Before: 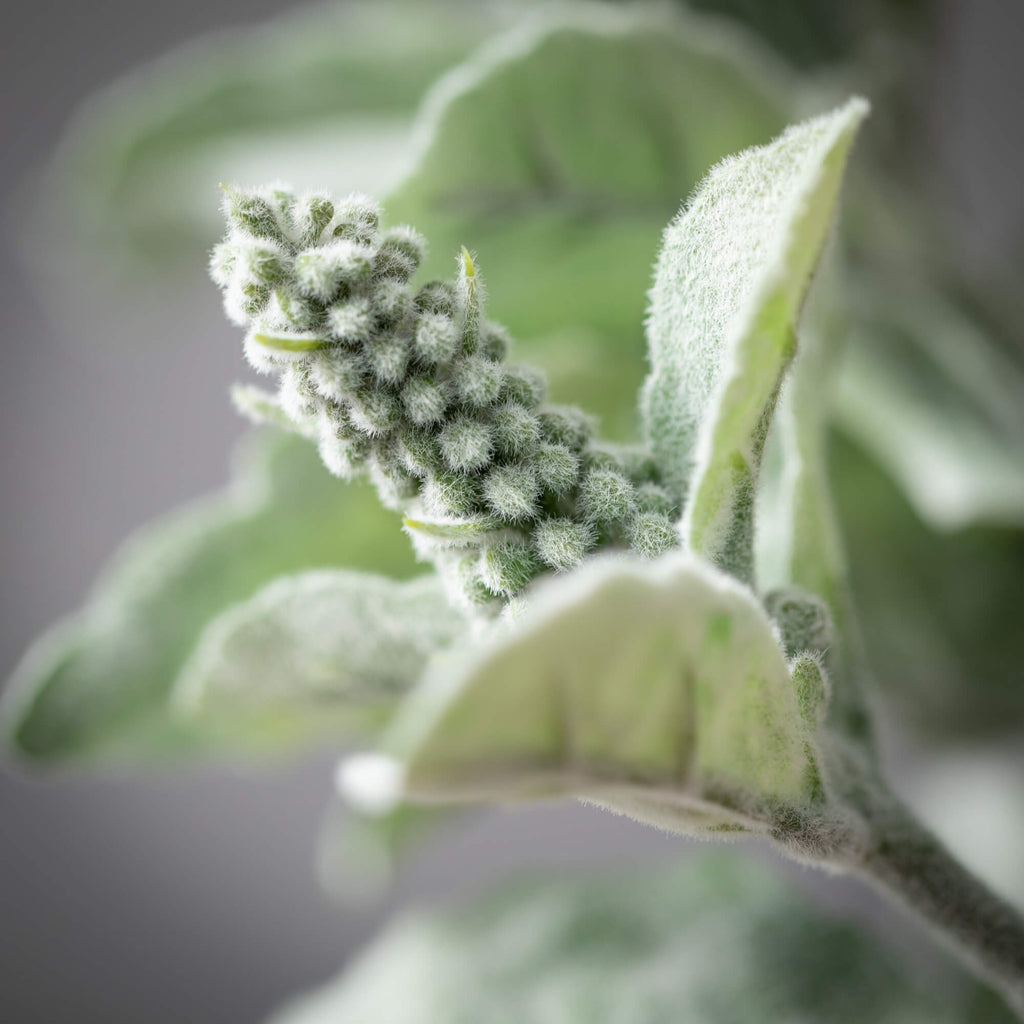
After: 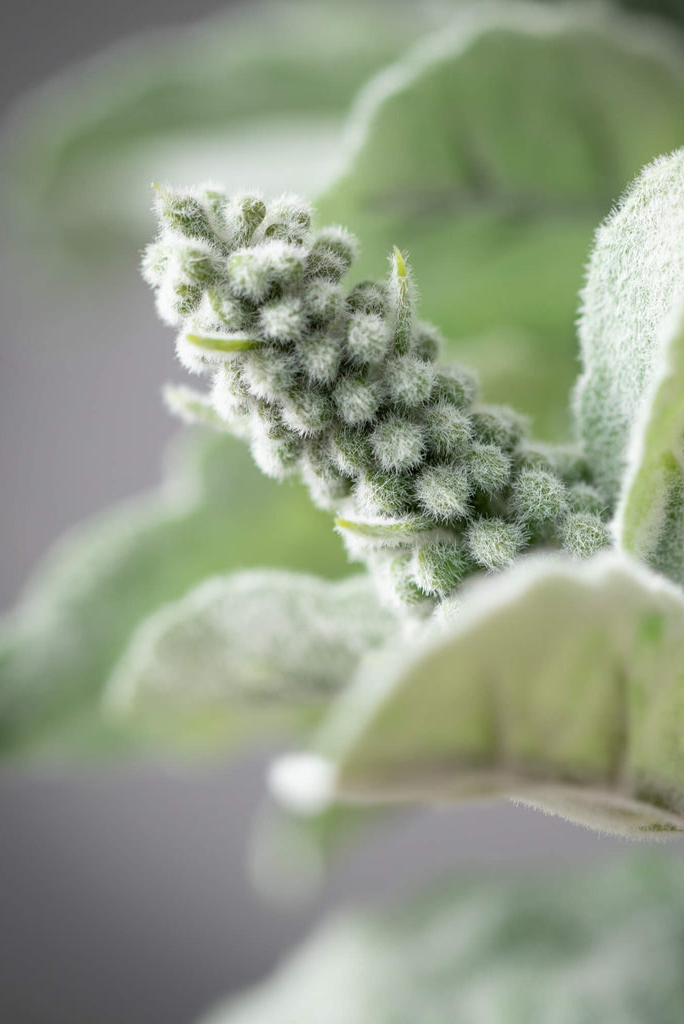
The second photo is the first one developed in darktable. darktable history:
crop and rotate: left 6.688%, right 26.498%
